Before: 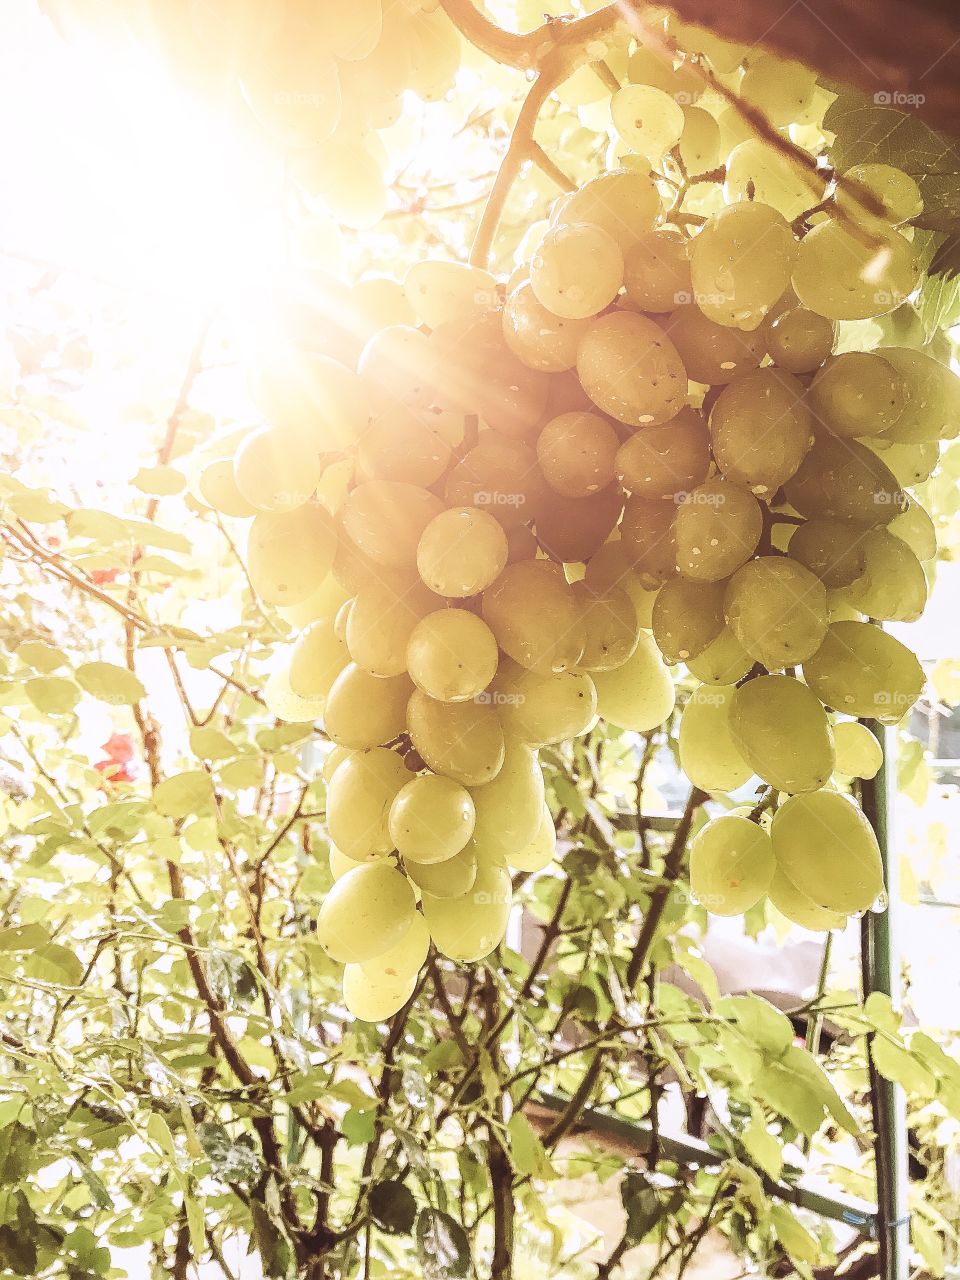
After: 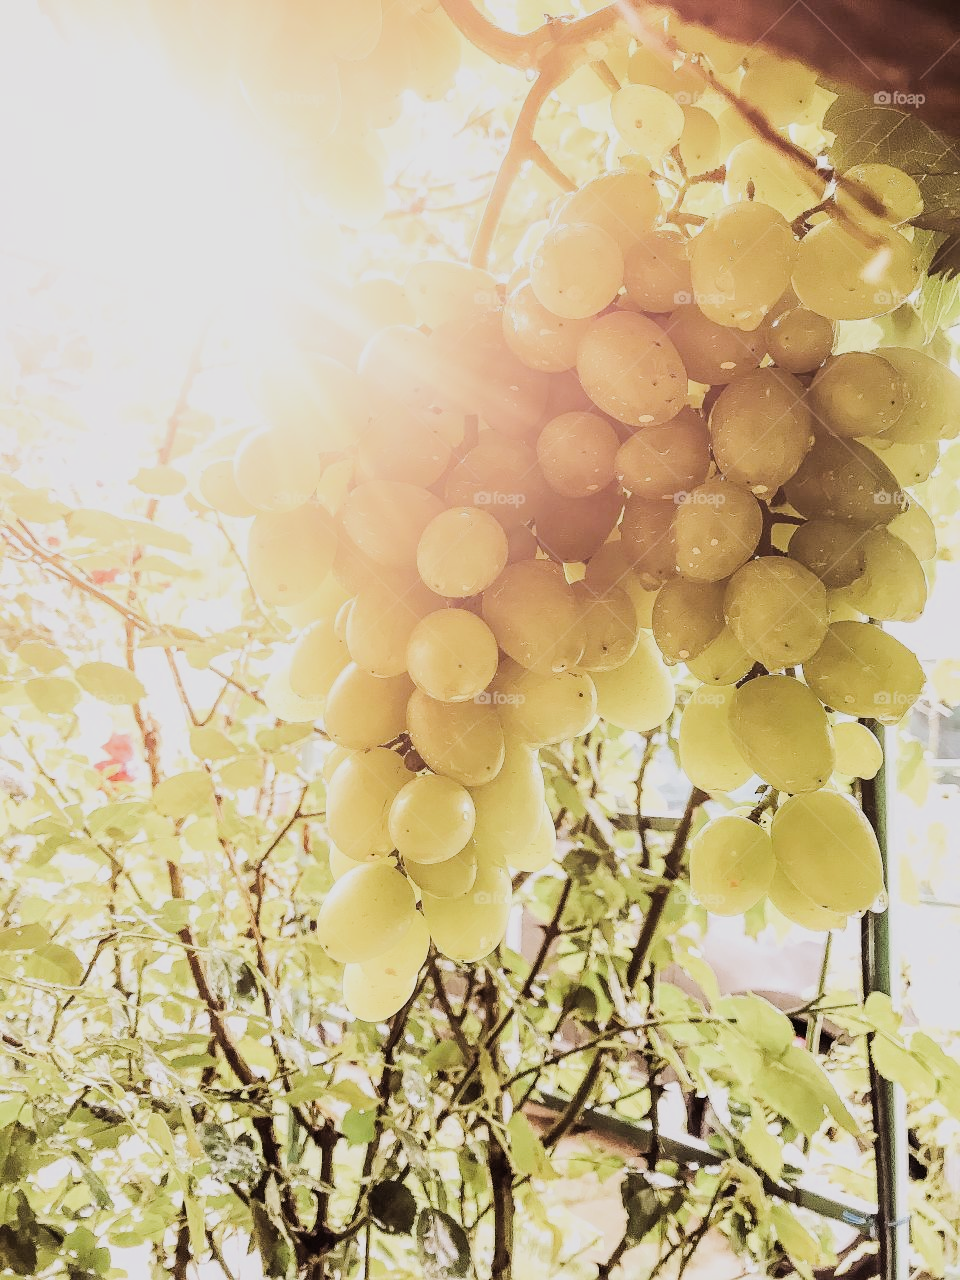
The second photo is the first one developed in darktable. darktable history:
filmic rgb: black relative exposure -6.98 EV, white relative exposure 5.63 EV, hardness 2.86
tone equalizer: -8 EV -0.75 EV, -7 EV -0.7 EV, -6 EV -0.6 EV, -5 EV -0.4 EV, -3 EV 0.4 EV, -2 EV 0.6 EV, -1 EV 0.7 EV, +0 EV 0.75 EV, edges refinement/feathering 500, mask exposure compensation -1.57 EV, preserve details no
